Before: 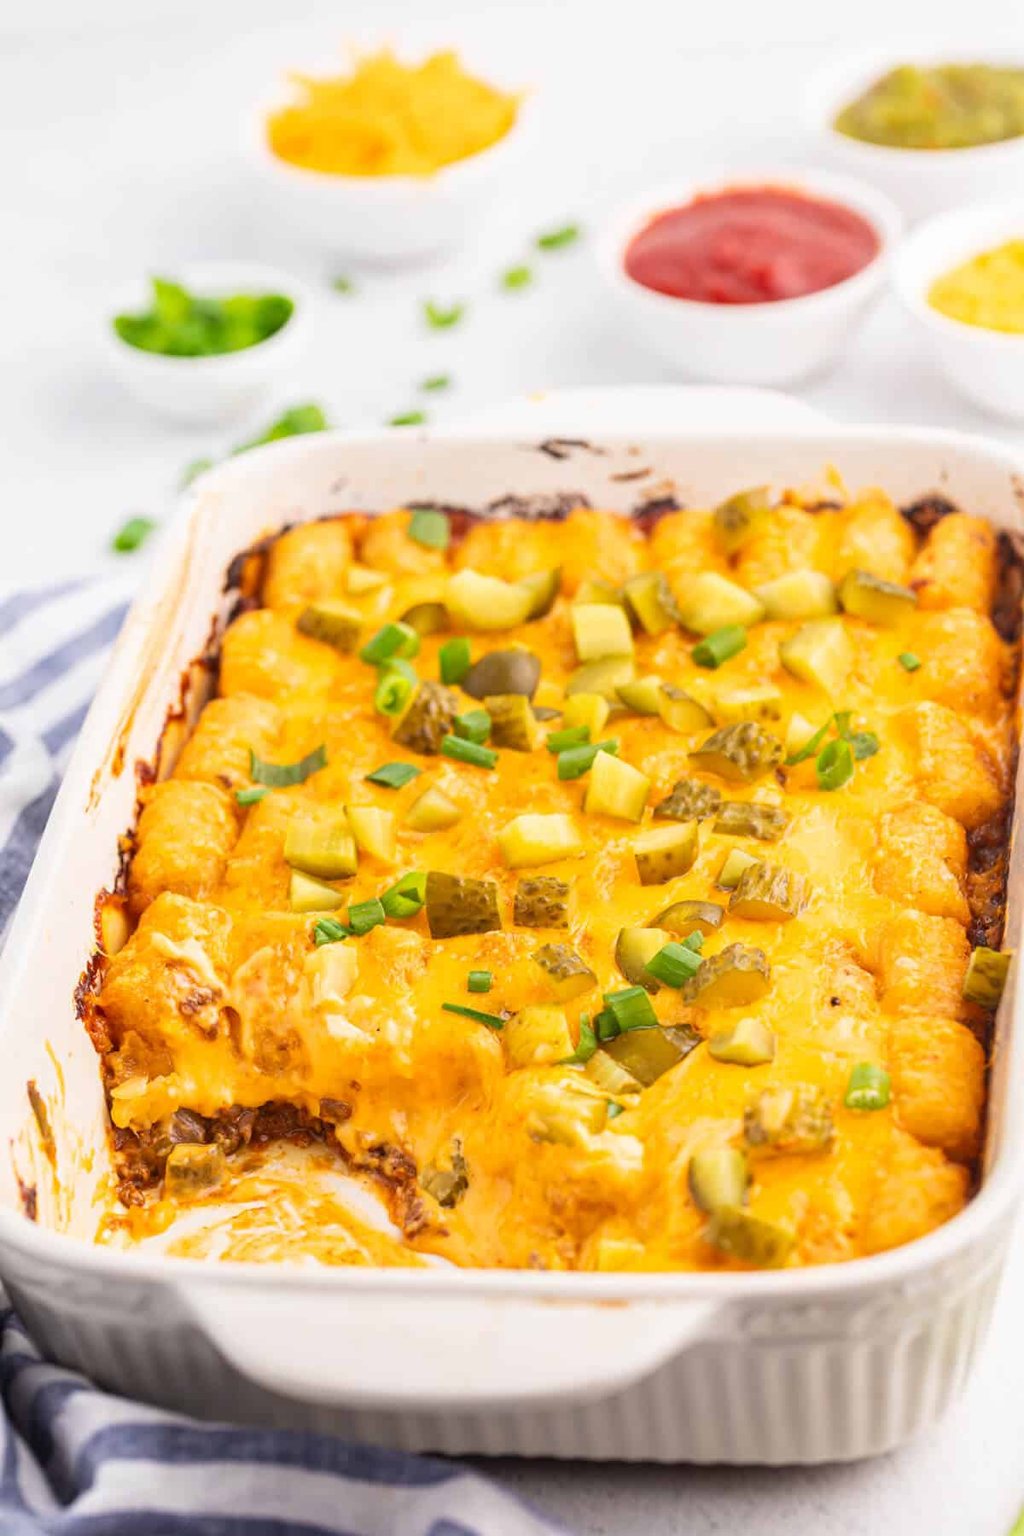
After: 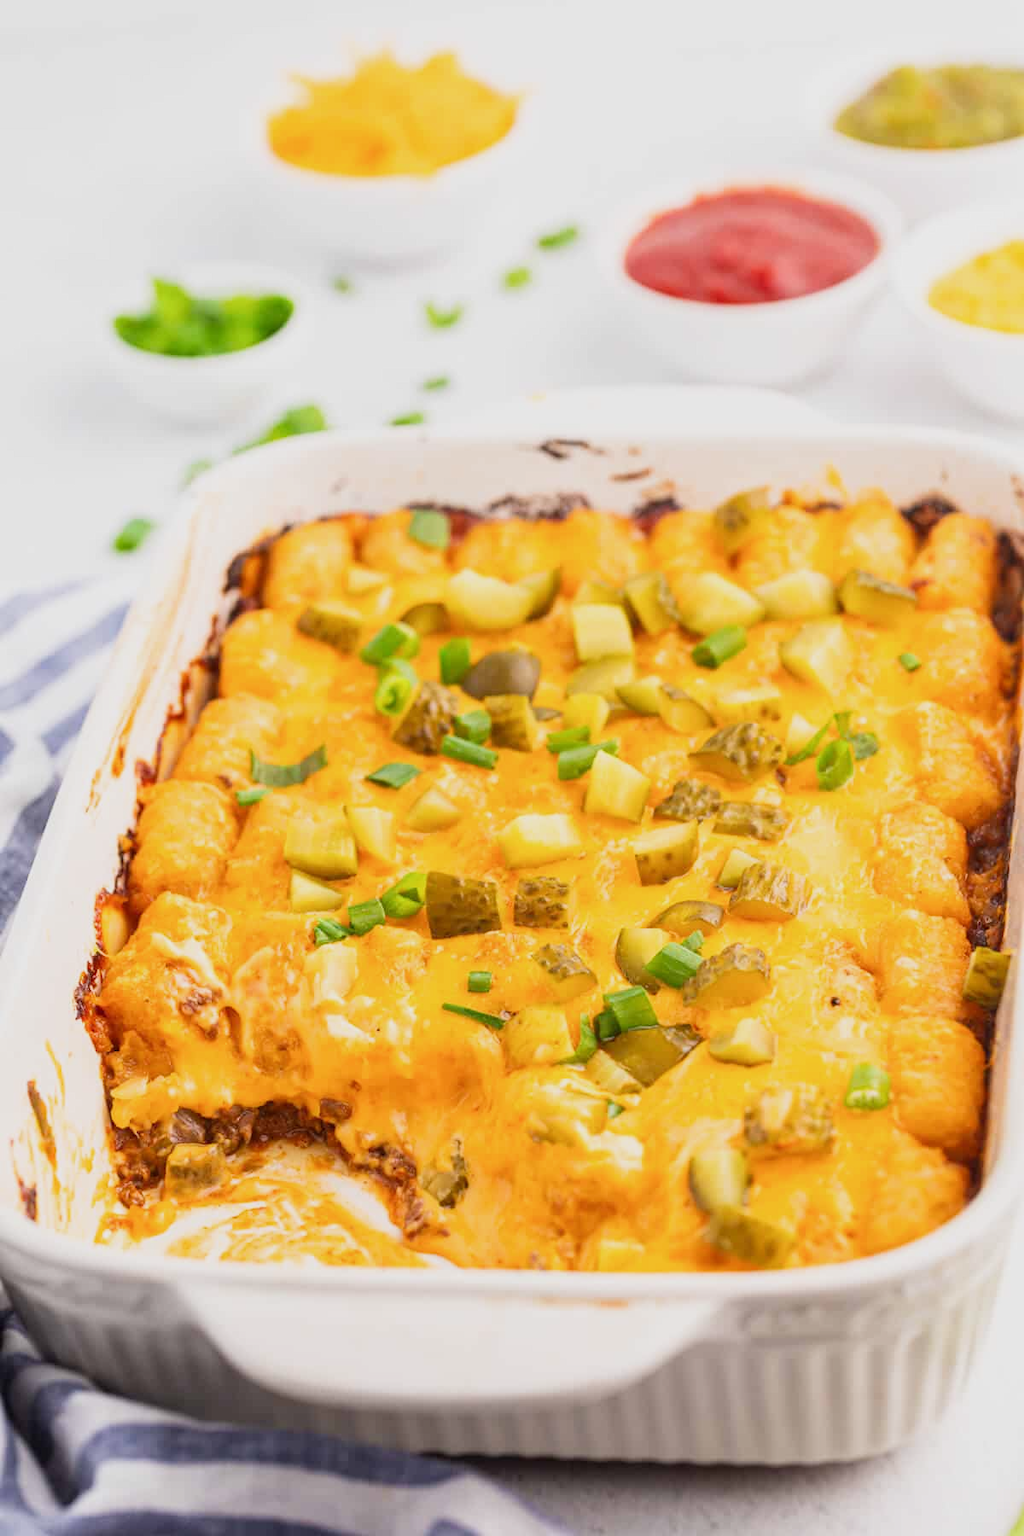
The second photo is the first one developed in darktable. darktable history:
sigmoid: contrast 1.22, skew 0.65
levels: levels [0, 0.492, 0.984]
